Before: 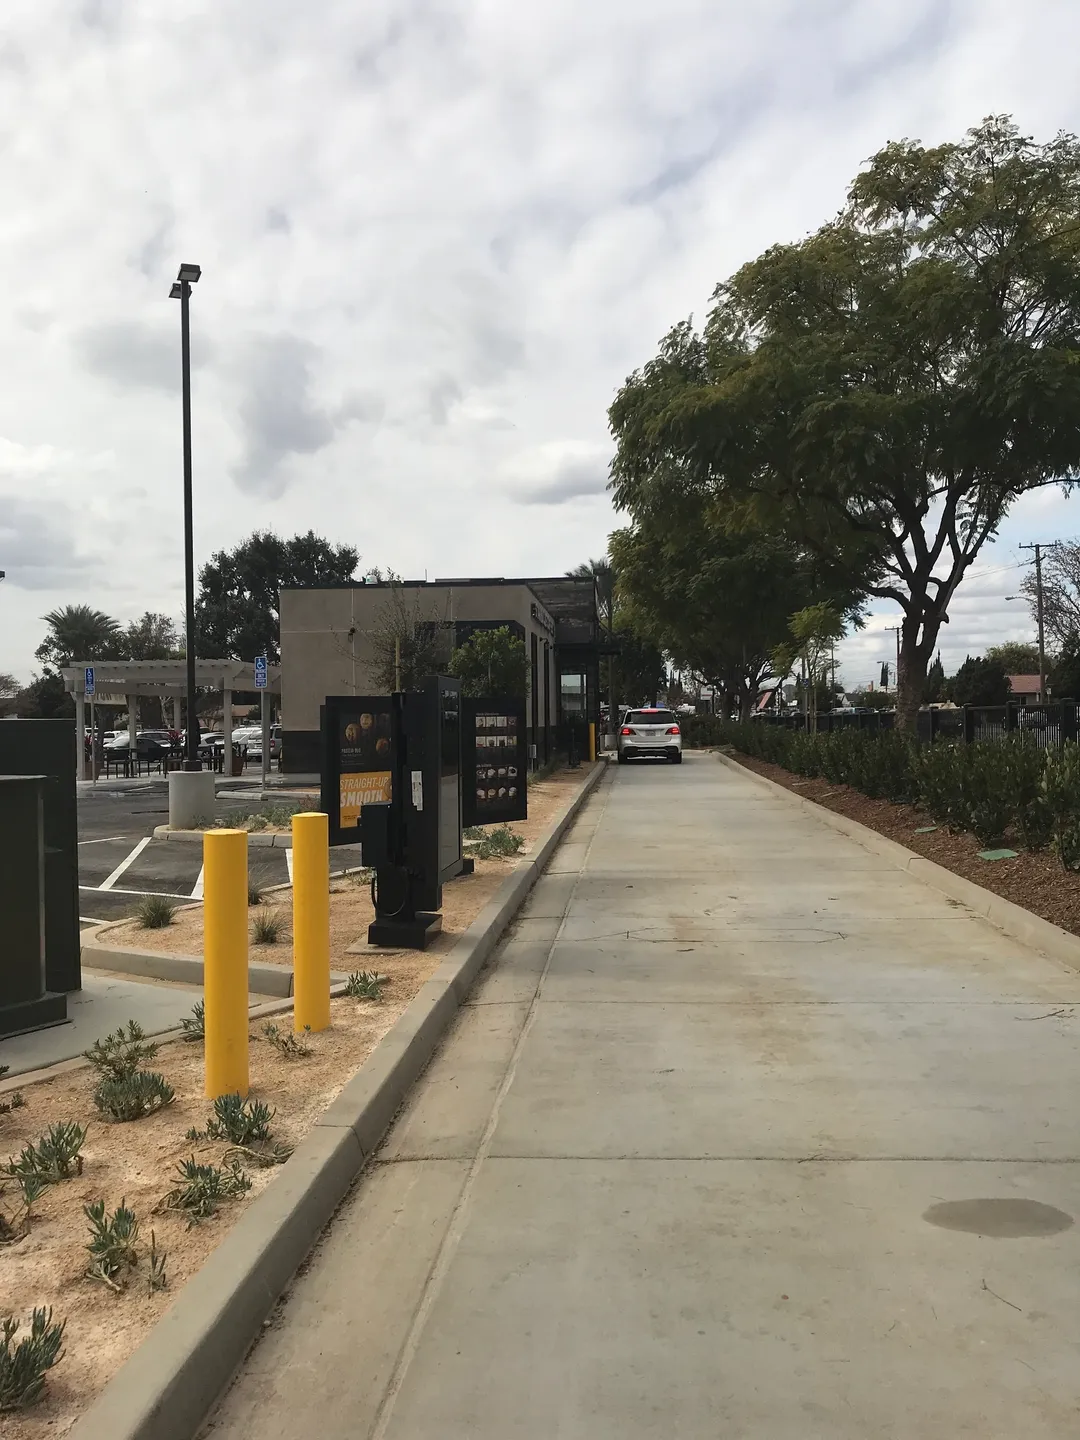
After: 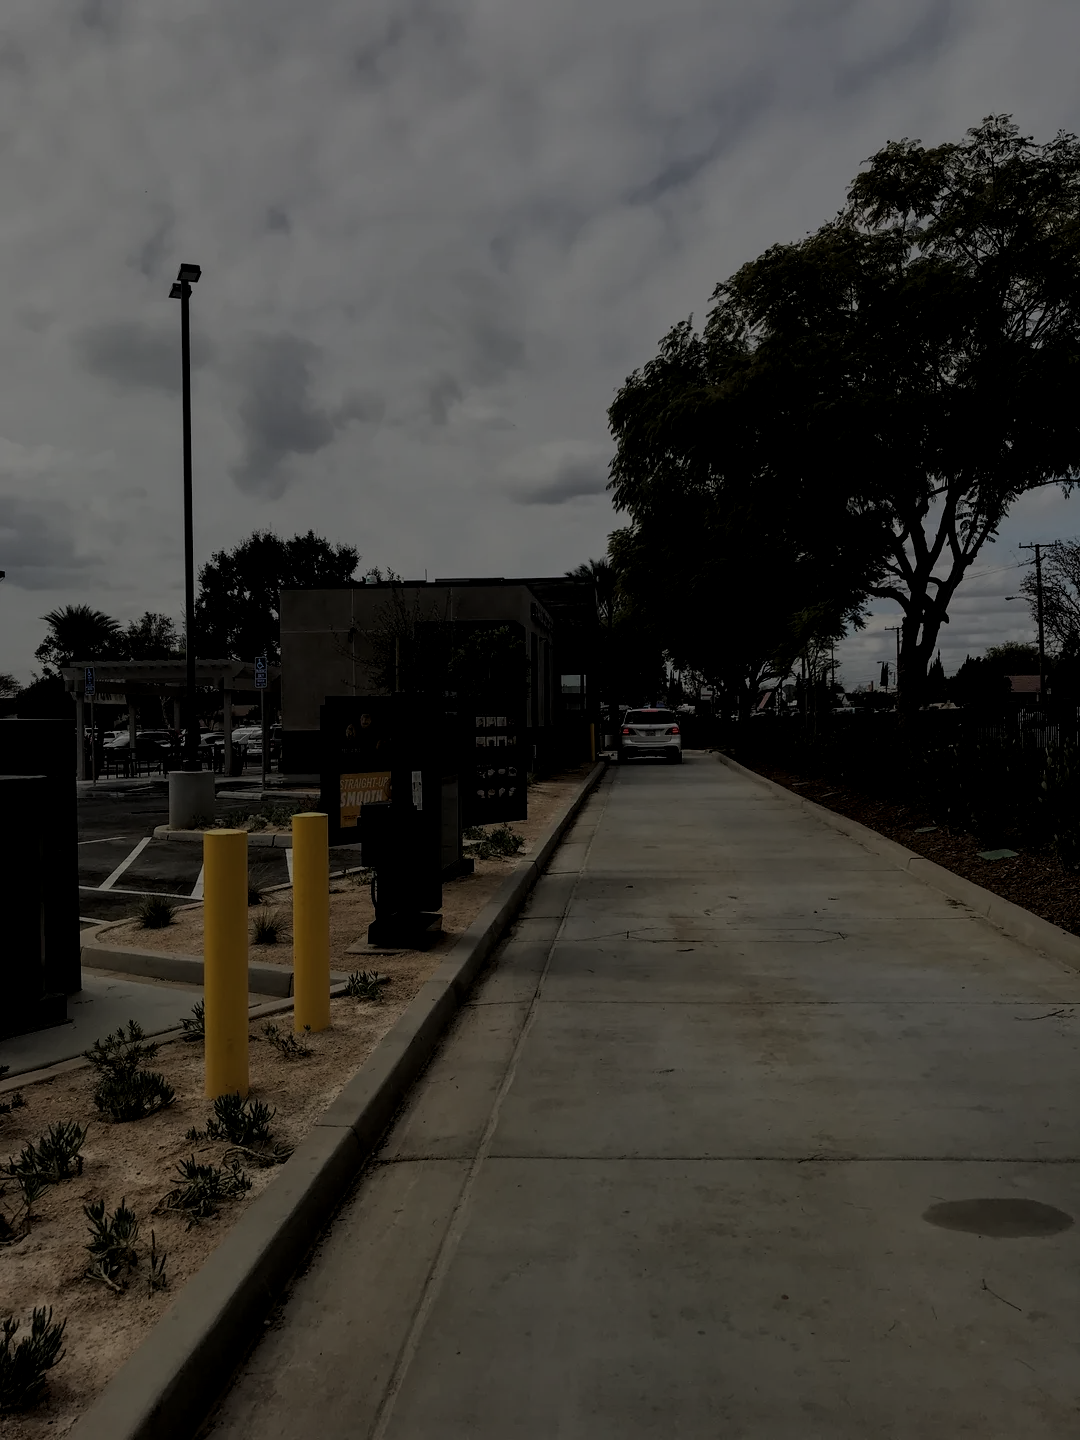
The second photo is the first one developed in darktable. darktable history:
filmic rgb: black relative exposure -7.65 EV, white relative exposure 4.56 EV, hardness 3.61, contrast 1.059
exposure: exposure -2.377 EV, compensate highlight preservation false
local contrast: on, module defaults
